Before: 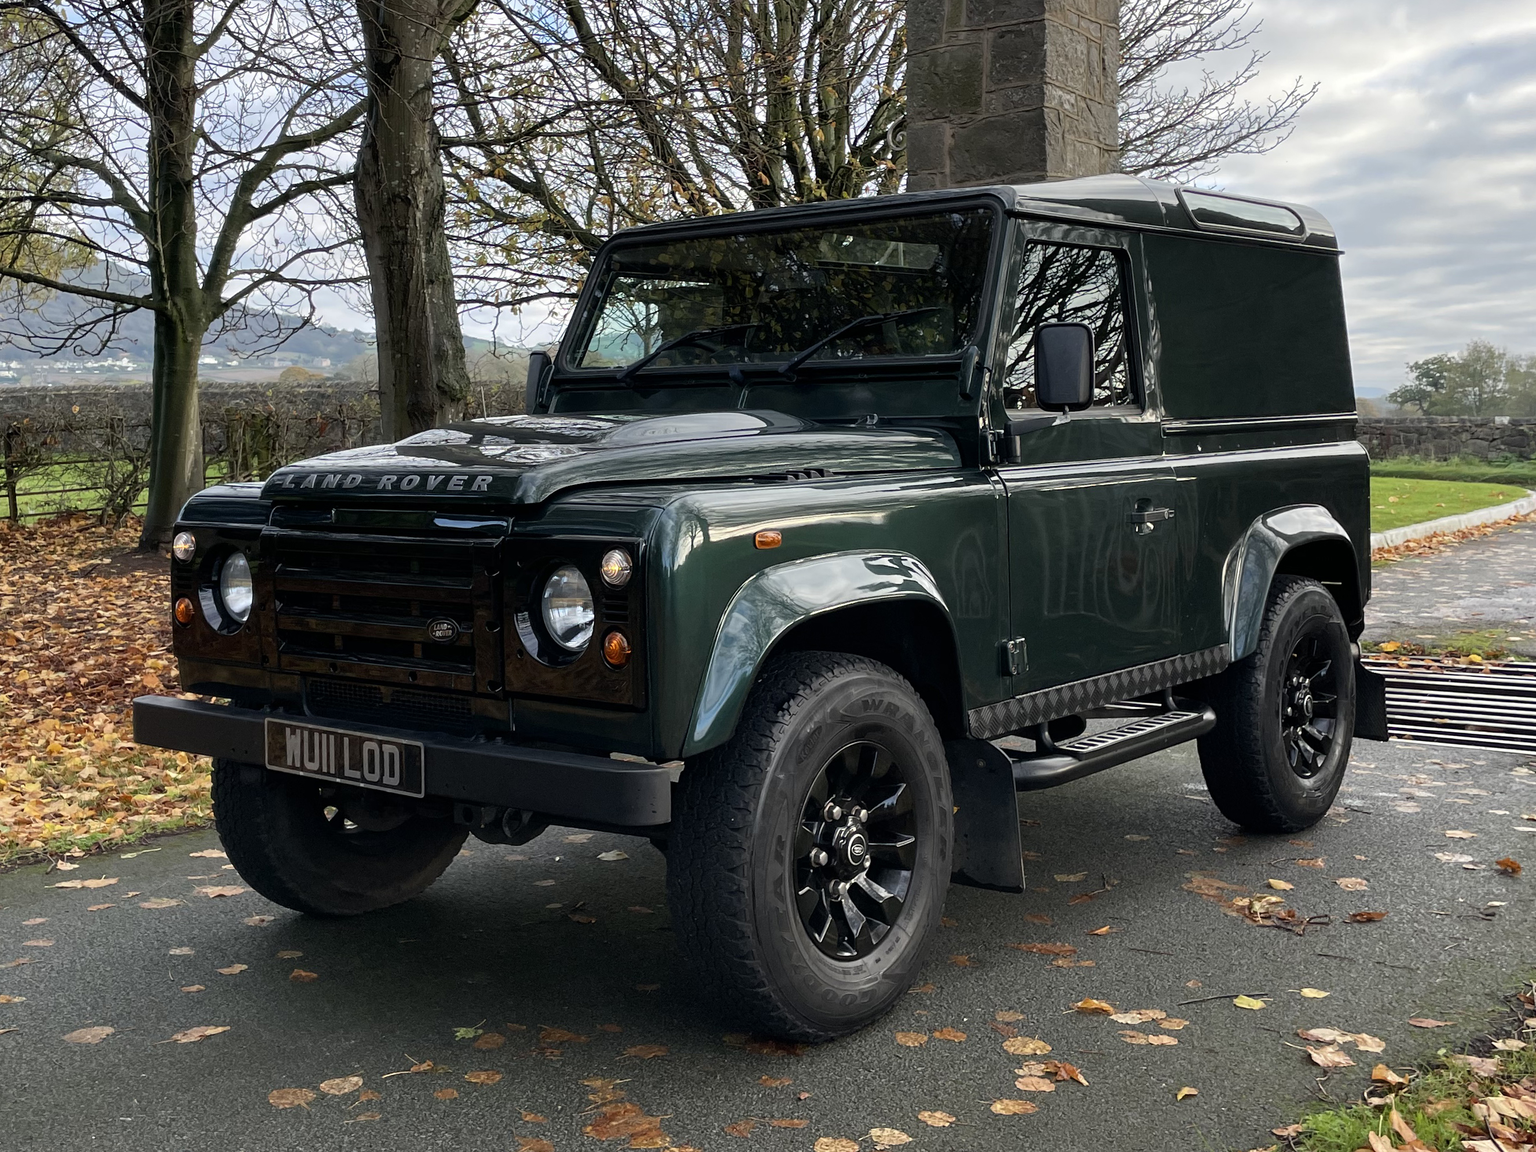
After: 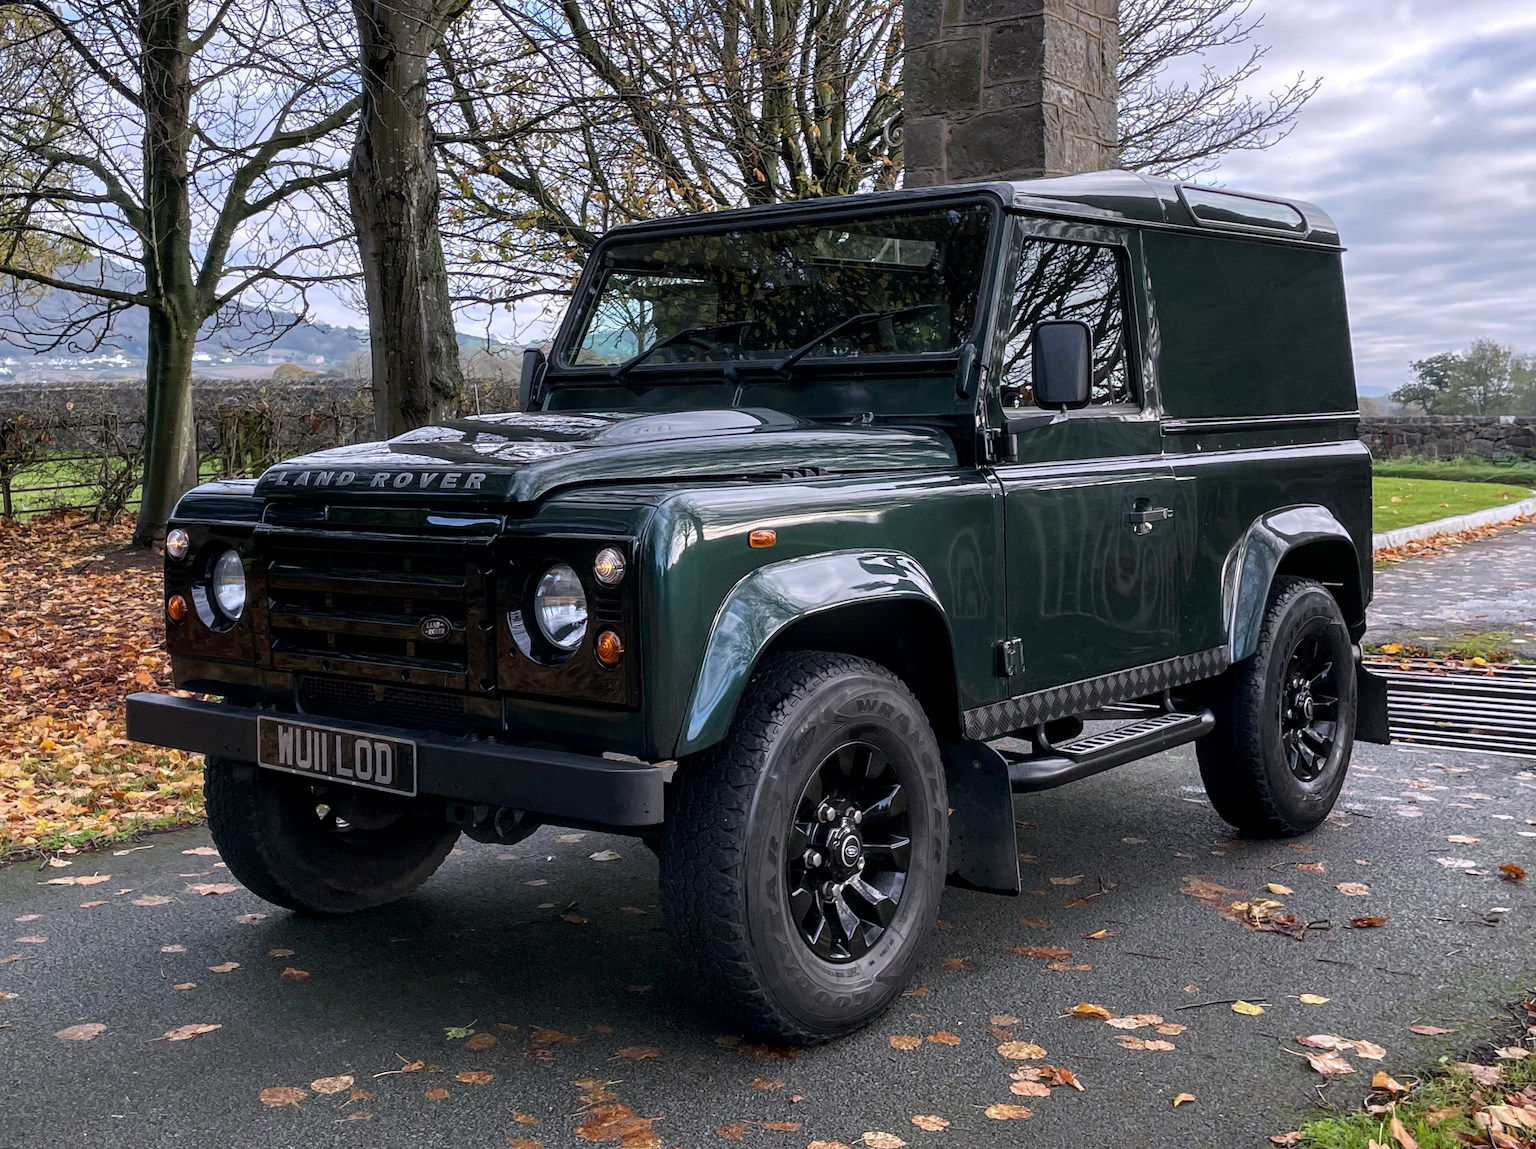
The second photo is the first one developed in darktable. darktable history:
rotate and perspective: rotation 0.192°, lens shift (horizontal) -0.015, crop left 0.005, crop right 0.996, crop top 0.006, crop bottom 0.99
white balance: red 1.004, blue 1.096
local contrast: on, module defaults
